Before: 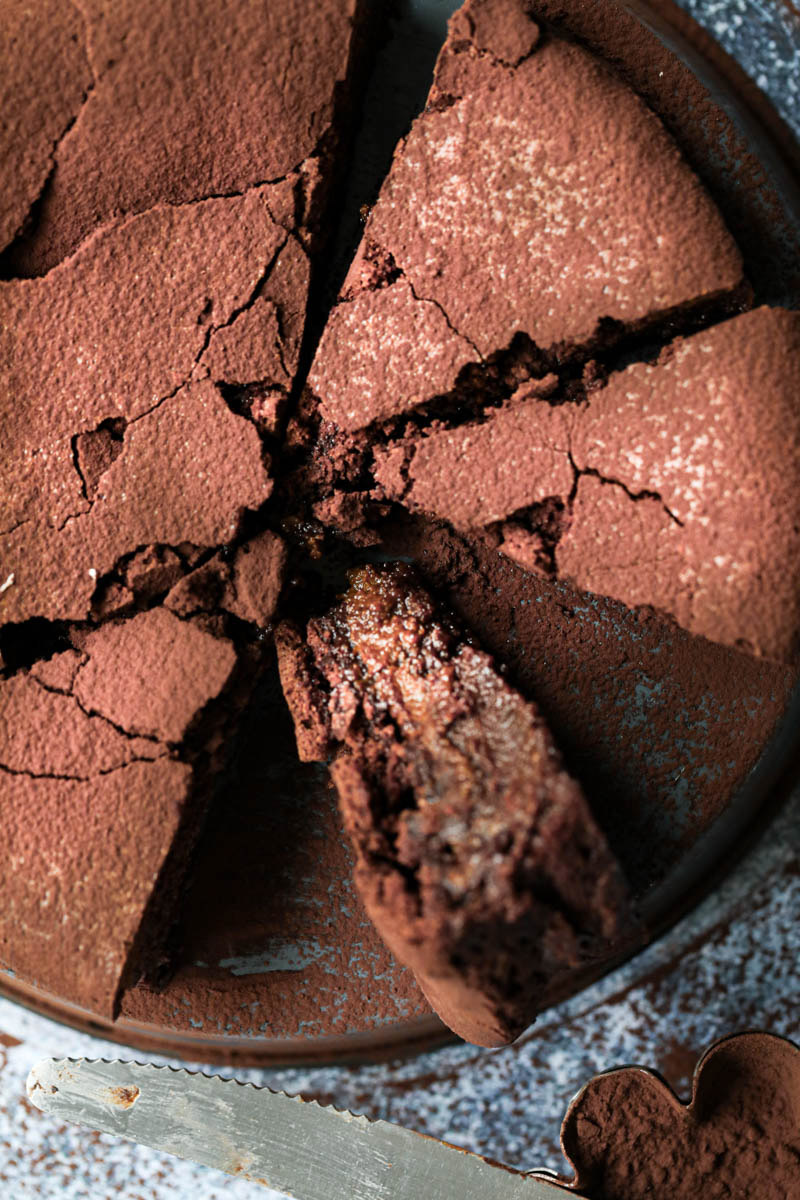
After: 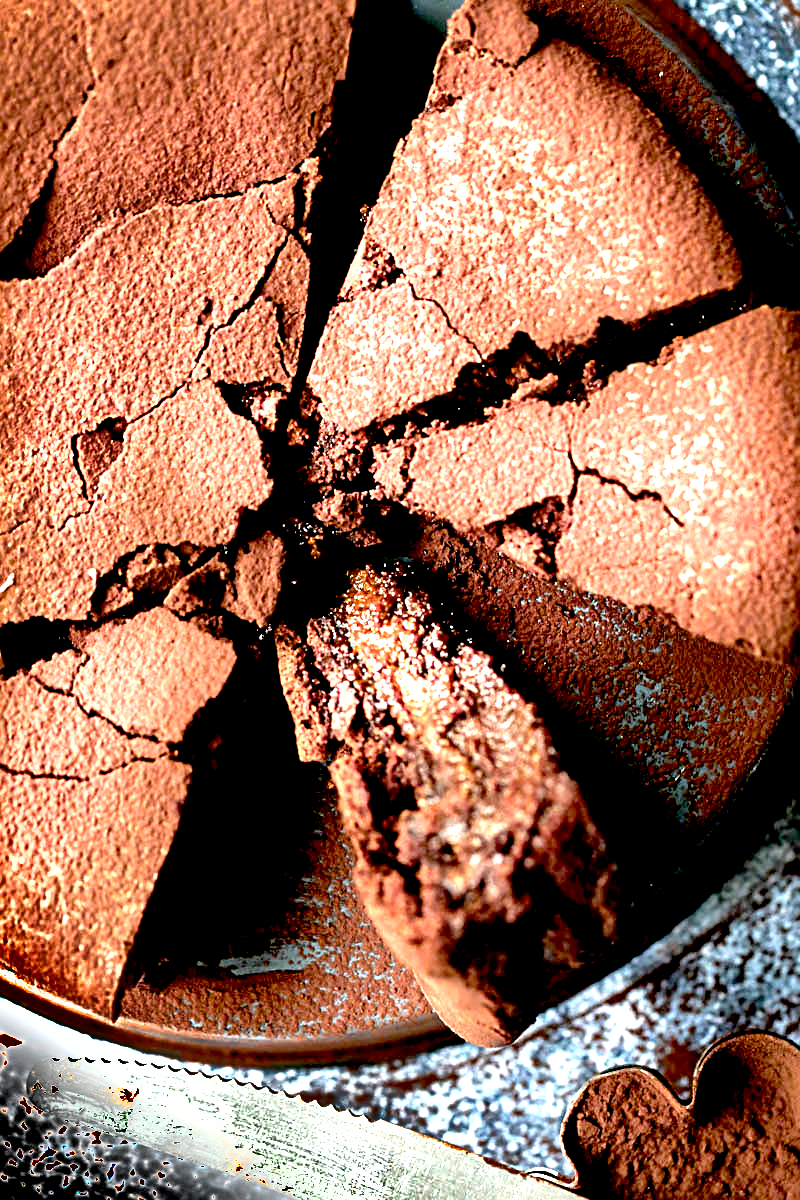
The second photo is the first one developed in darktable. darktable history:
exposure: black level correction 0.016, exposure 1.774 EV, compensate highlight preservation false
sharpen: on, module defaults
shadows and highlights: shadows 20.91, highlights -82.73, soften with gaussian
